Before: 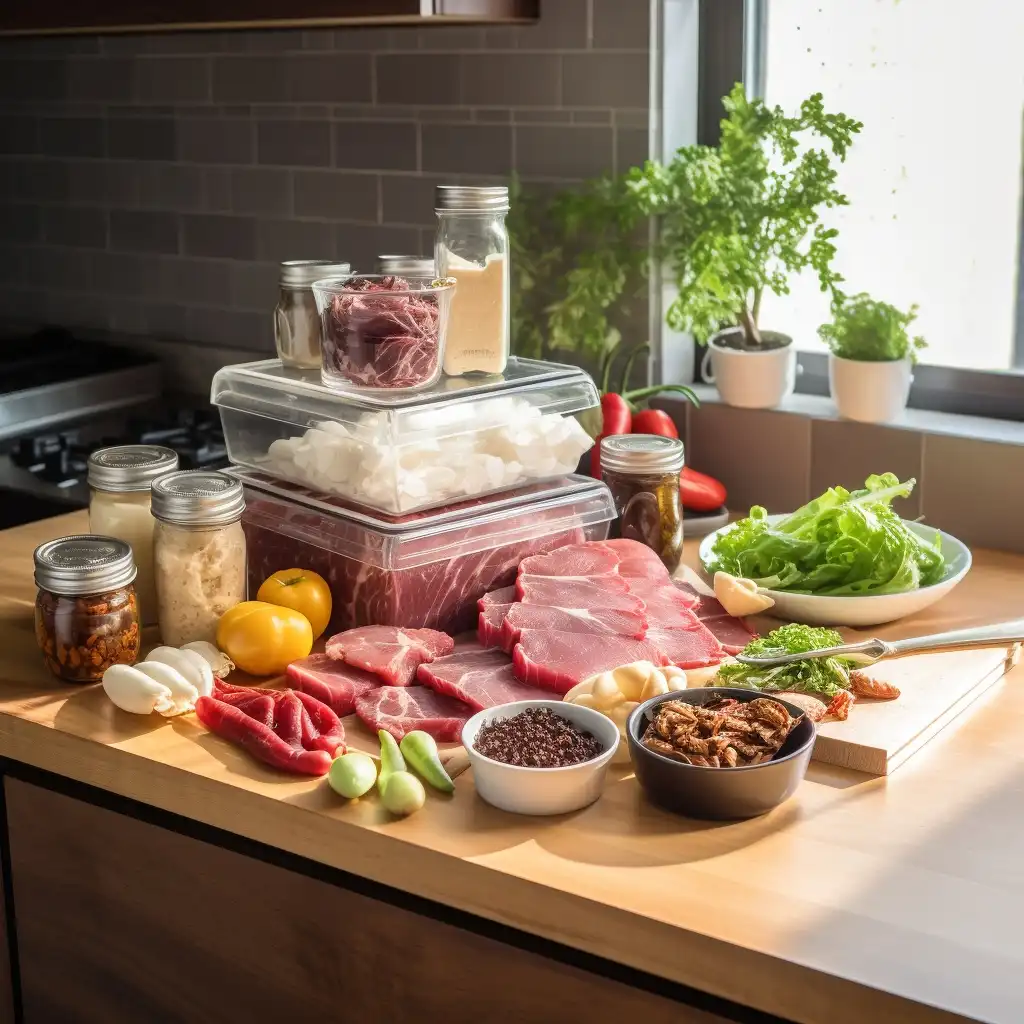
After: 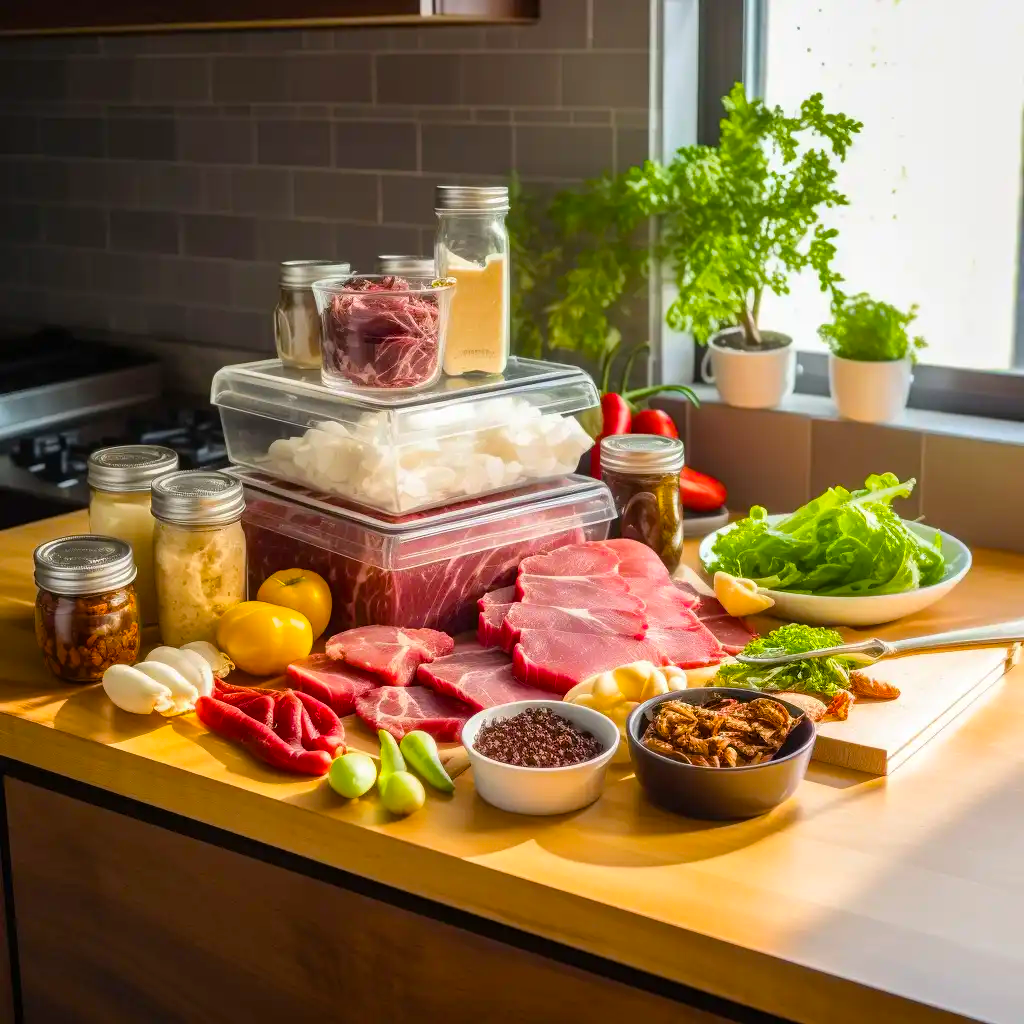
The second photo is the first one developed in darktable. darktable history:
color balance rgb: power › hue 308.18°, linear chroma grading › global chroma 14.469%, perceptual saturation grading › global saturation 30.495%, global vibrance 20%
exposure: black level correction 0, exposure 0 EV, compensate highlight preservation false
